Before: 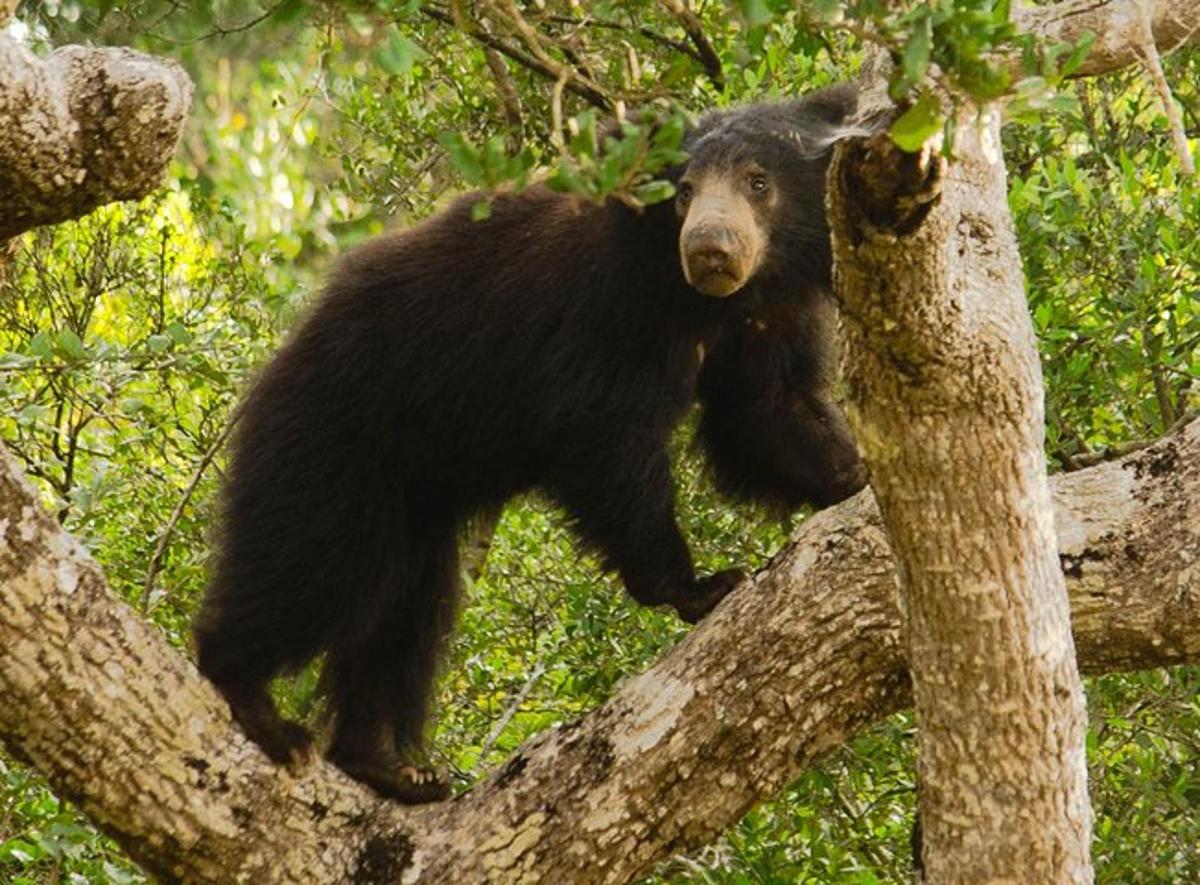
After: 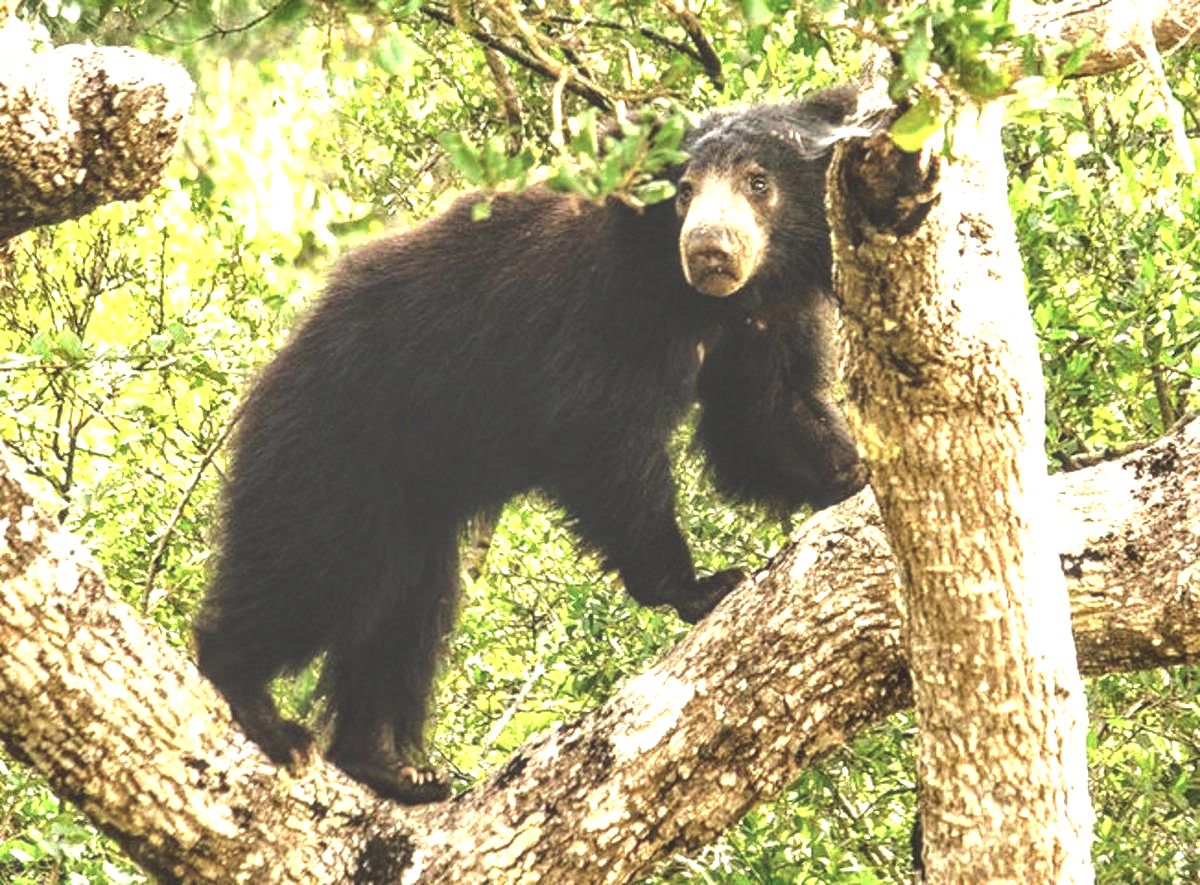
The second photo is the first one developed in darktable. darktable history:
exposure: black level correction -0.024, exposure 1.396 EV, compensate highlight preservation false
local contrast: highlights 65%, shadows 54%, detail 168%, midtone range 0.517
